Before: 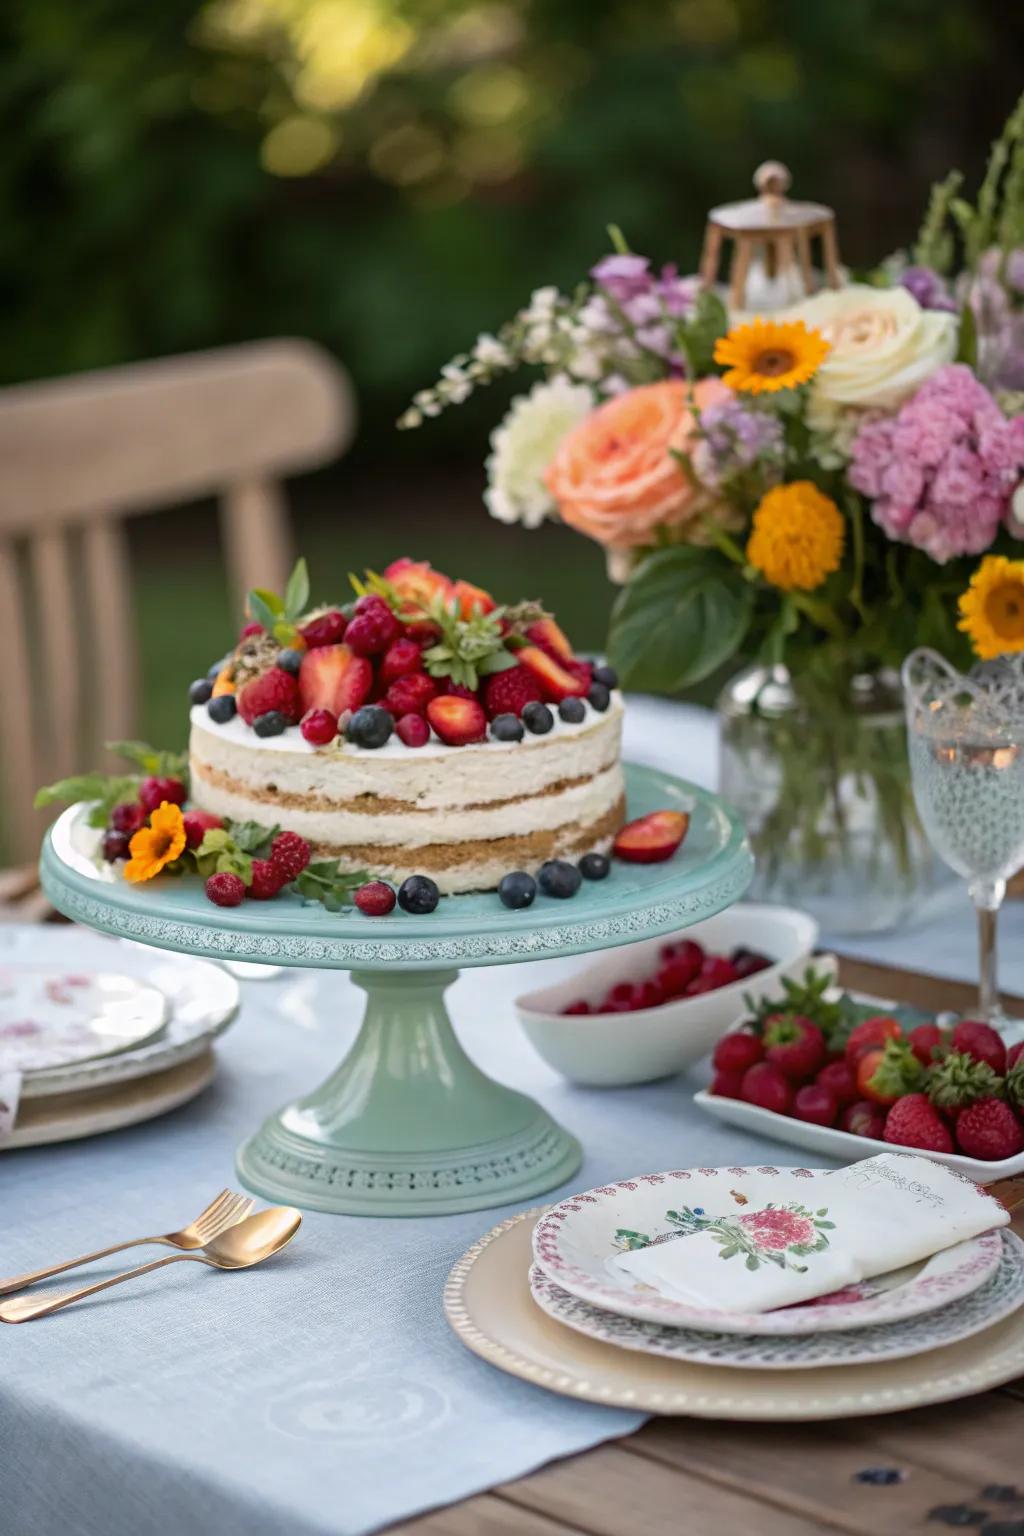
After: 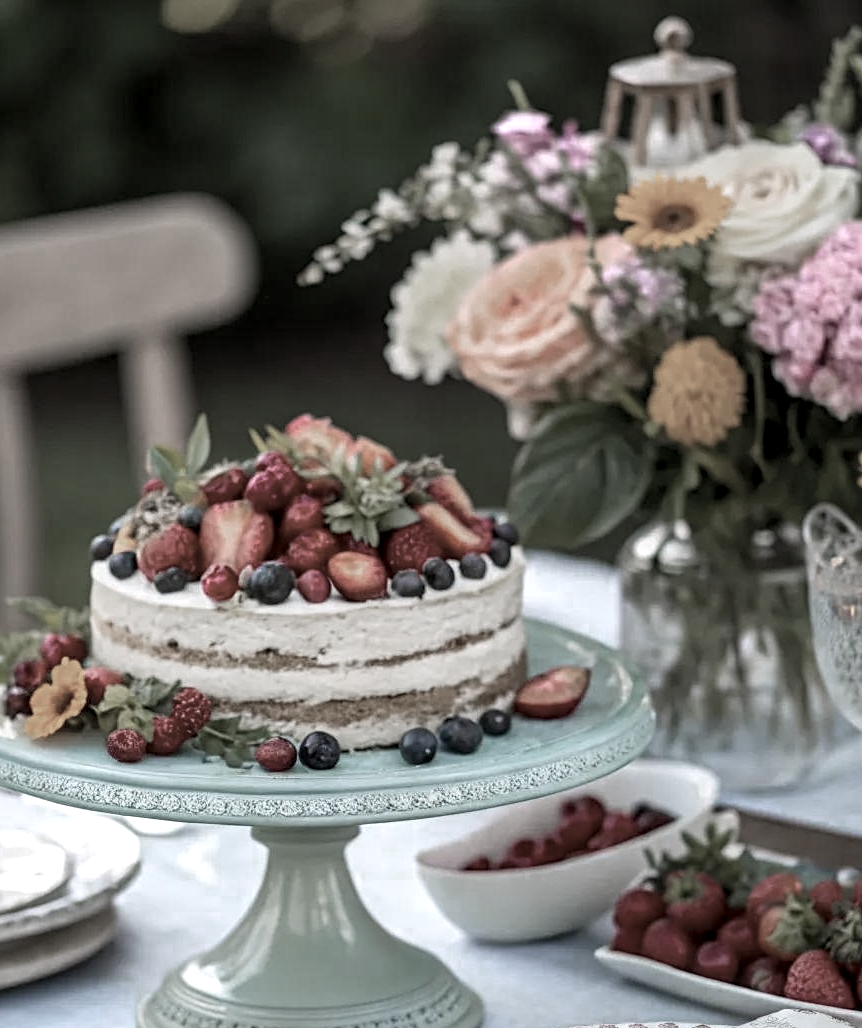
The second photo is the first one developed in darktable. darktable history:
color zones: curves: ch0 [(0, 0.613) (0.01, 0.613) (0.245, 0.448) (0.498, 0.529) (0.642, 0.665) (0.879, 0.777) (0.99, 0.613)]; ch1 [(0, 0.272) (0.219, 0.127) (0.724, 0.346)]
sharpen: radius 2.516, amount 0.331
local contrast: detail 130%
crop and rotate: left 9.677%, top 9.42%, right 6.077%, bottom 23.6%
